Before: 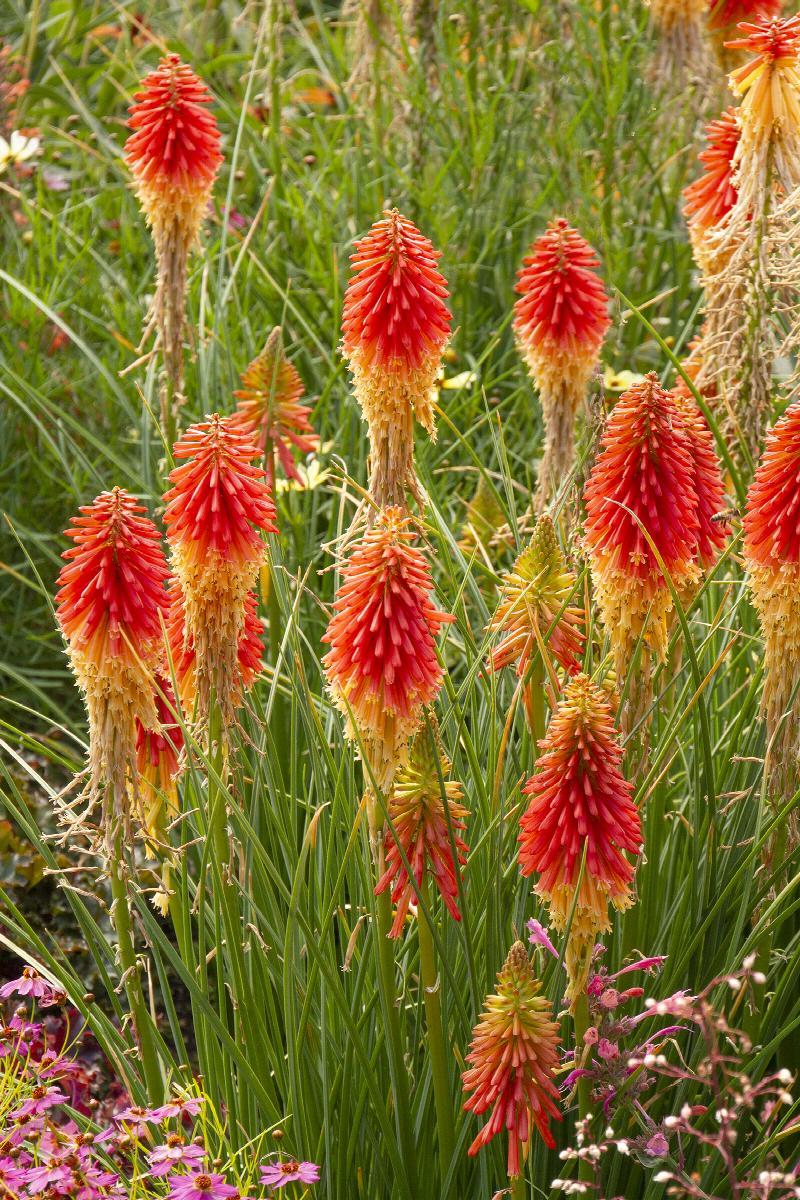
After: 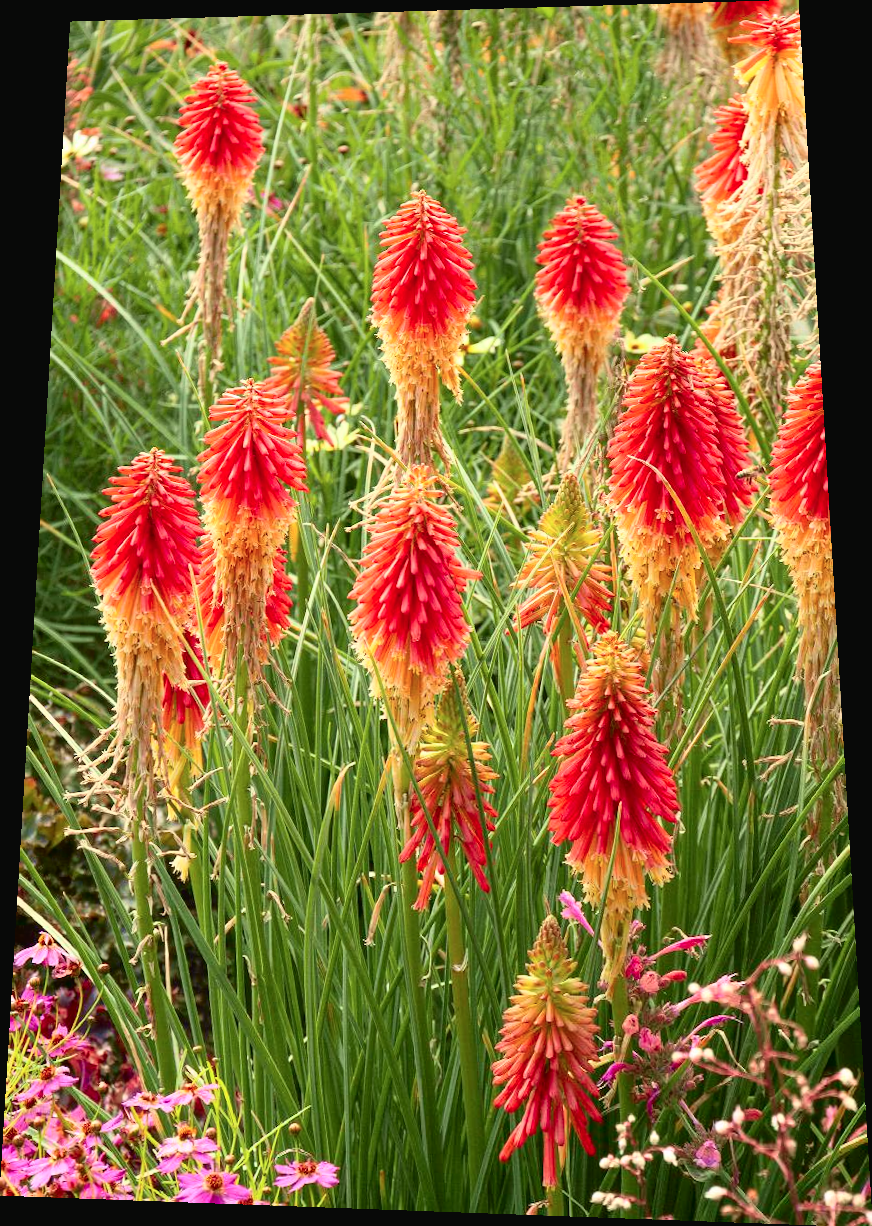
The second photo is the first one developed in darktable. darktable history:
rotate and perspective: rotation 0.128°, lens shift (vertical) -0.181, lens shift (horizontal) -0.044, shear 0.001, automatic cropping off
tone curve: curves: ch0 [(0, 0.024) (0.049, 0.038) (0.176, 0.162) (0.311, 0.337) (0.416, 0.471) (0.565, 0.658) (0.817, 0.911) (1, 1)]; ch1 [(0, 0) (0.351, 0.347) (0.446, 0.42) (0.481, 0.463) (0.504, 0.504) (0.522, 0.521) (0.546, 0.563) (0.622, 0.664) (0.728, 0.786) (1, 1)]; ch2 [(0, 0) (0.327, 0.324) (0.427, 0.413) (0.458, 0.444) (0.502, 0.504) (0.526, 0.539) (0.547, 0.581) (0.601, 0.61) (0.76, 0.765) (1, 1)], color space Lab, independent channels, preserve colors none
